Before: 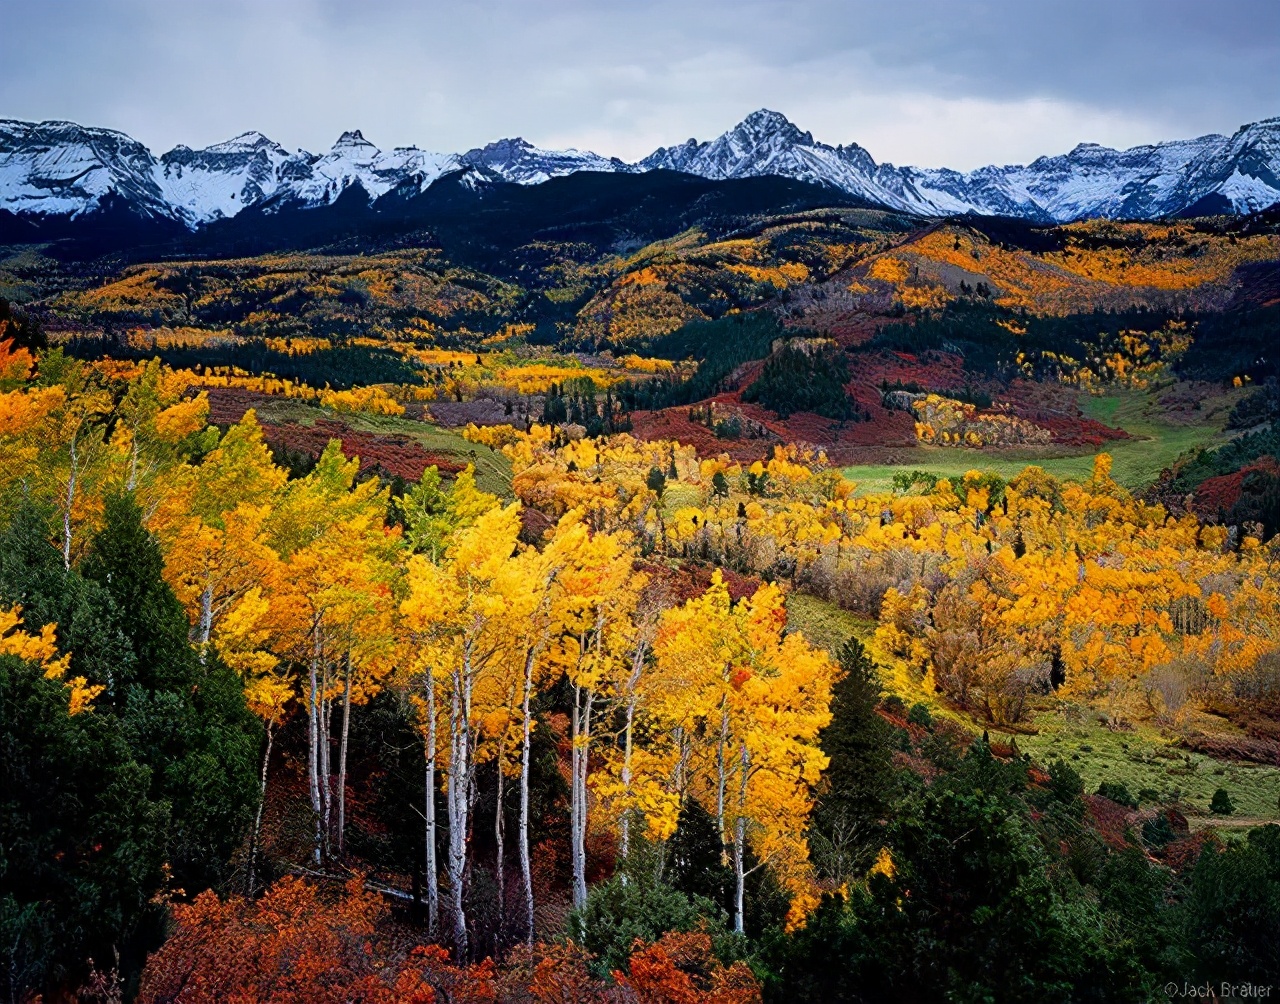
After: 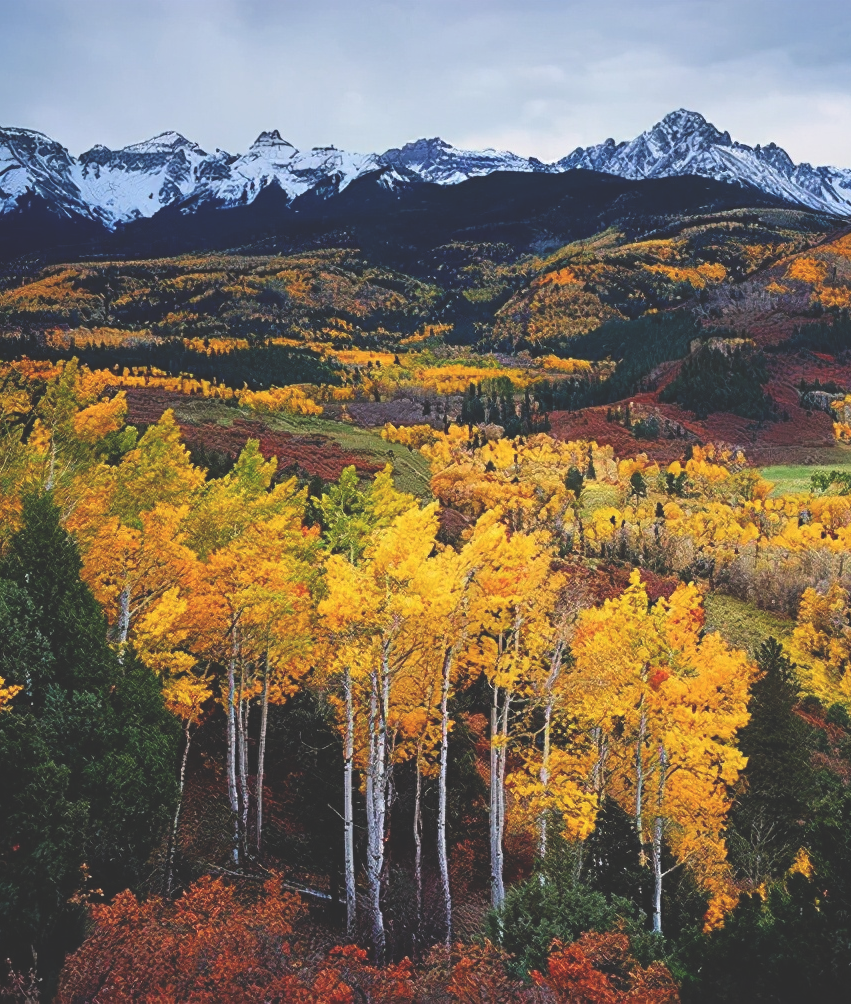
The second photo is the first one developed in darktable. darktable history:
exposure: black level correction -0.027, compensate highlight preservation false
crop and rotate: left 6.482%, right 26.958%
